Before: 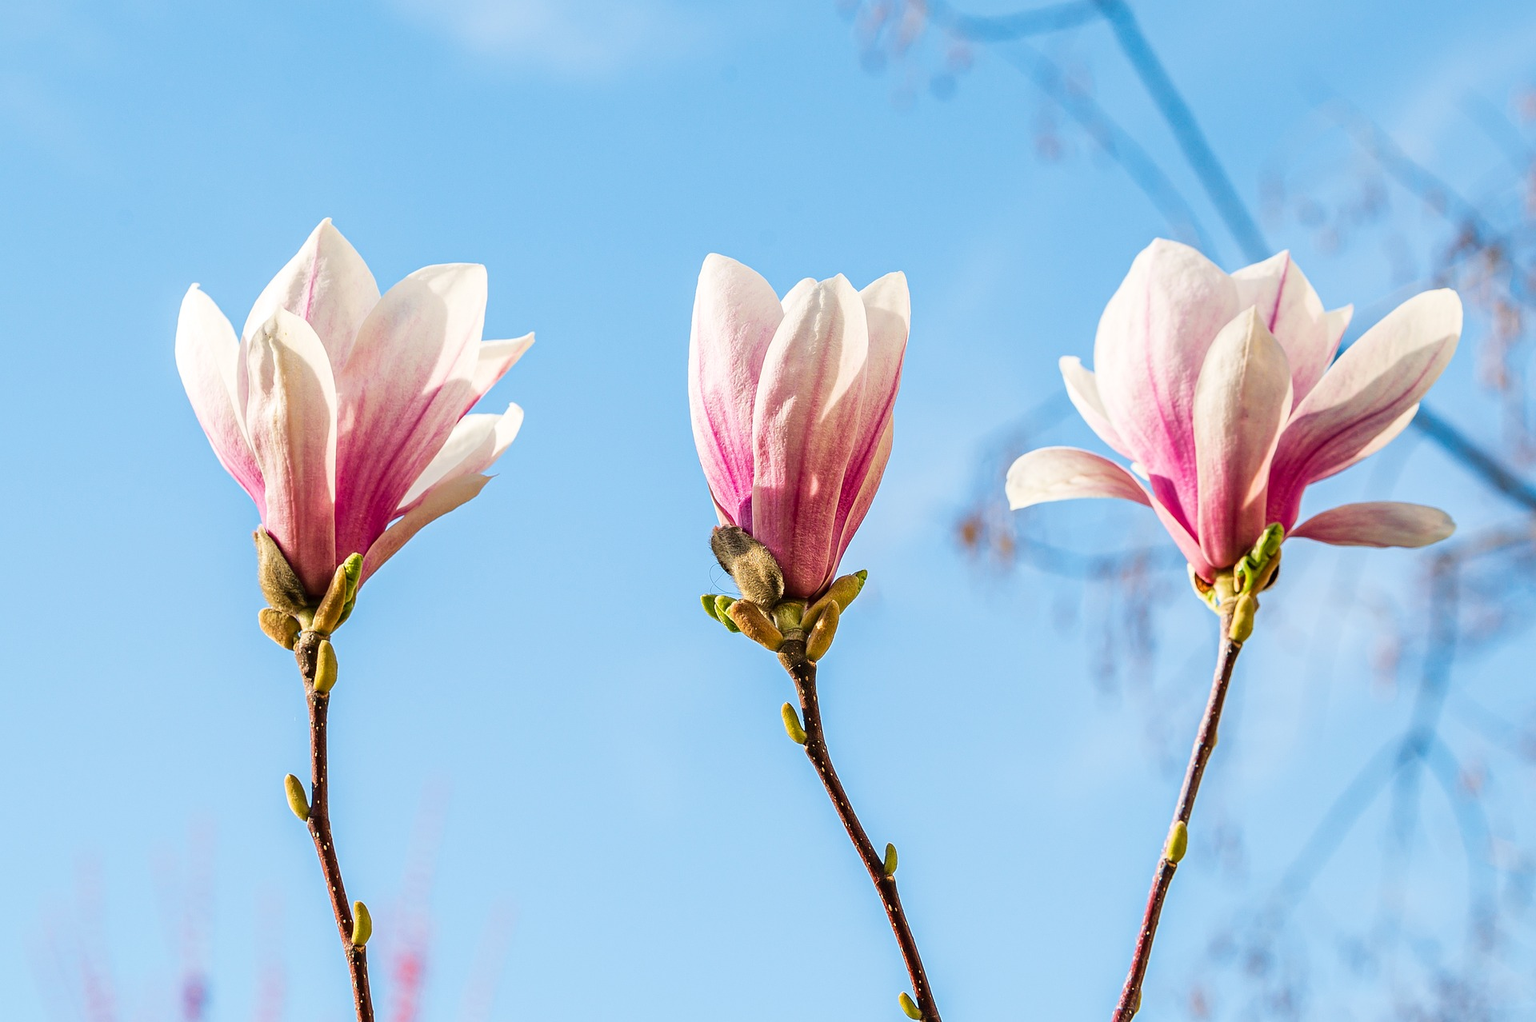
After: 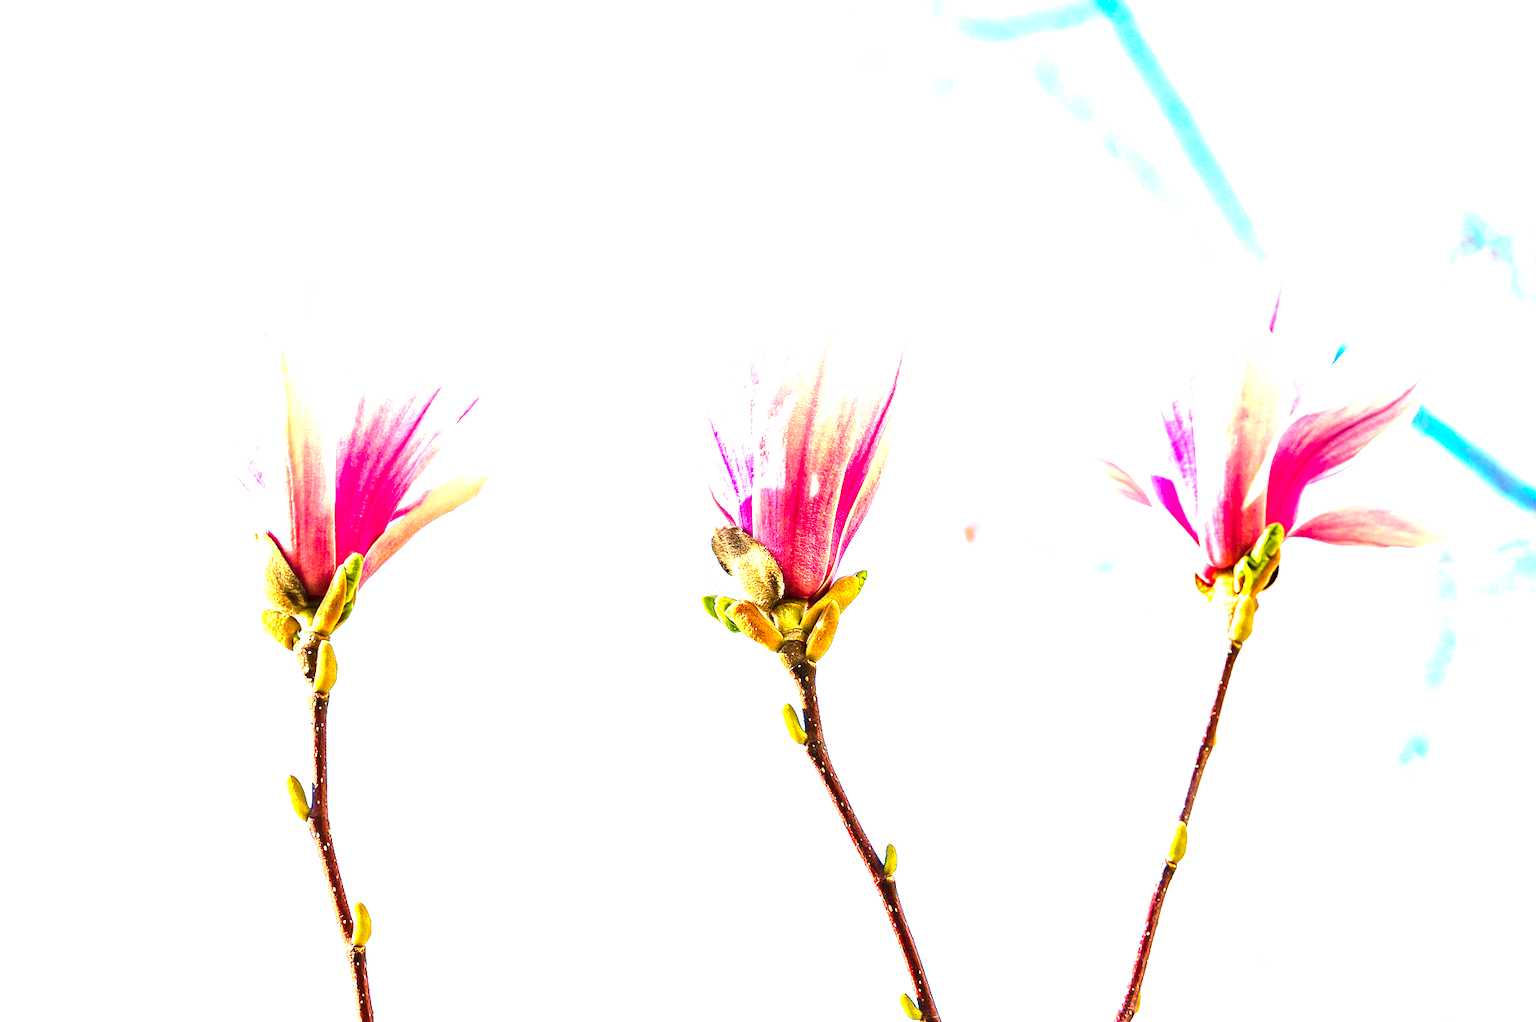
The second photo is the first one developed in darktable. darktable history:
exposure: exposure 2.043 EV, compensate exposure bias true, compensate highlight preservation false
contrast brightness saturation: brightness -0.029, saturation 0.359
velvia: strength 39.07%
